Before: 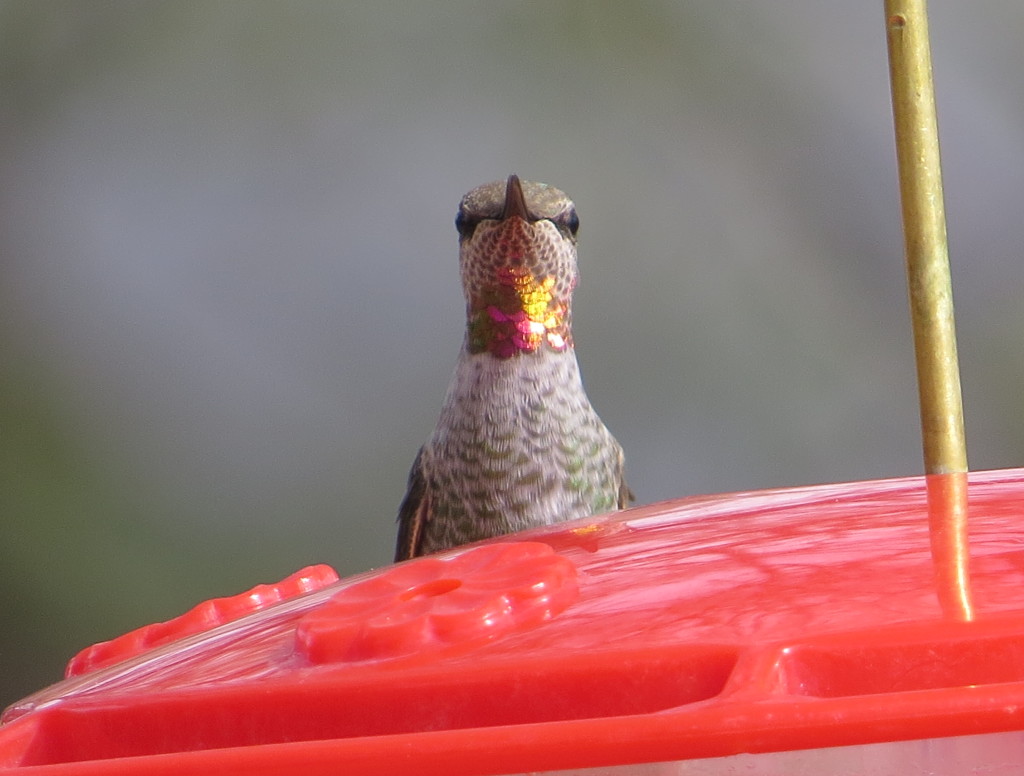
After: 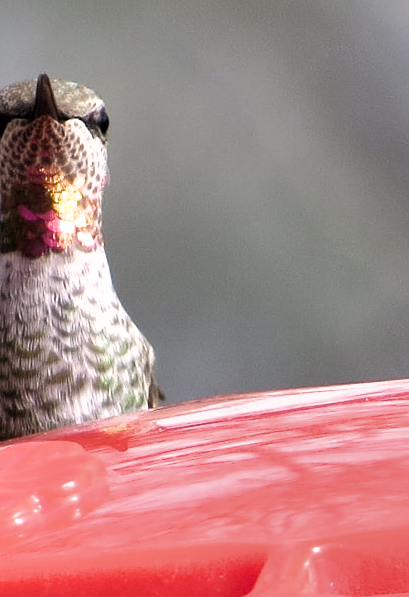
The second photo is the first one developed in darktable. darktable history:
filmic rgb: black relative exposure -8.27 EV, white relative exposure 2.24 EV, hardness 7.06, latitude 84.96%, contrast 1.707, highlights saturation mix -3.9%, shadows ↔ highlights balance -1.83%
shadows and highlights: shadows 74.86, highlights -60.9, soften with gaussian
crop: left 45.973%, top 13.029%, right 14.075%, bottom 9.946%
